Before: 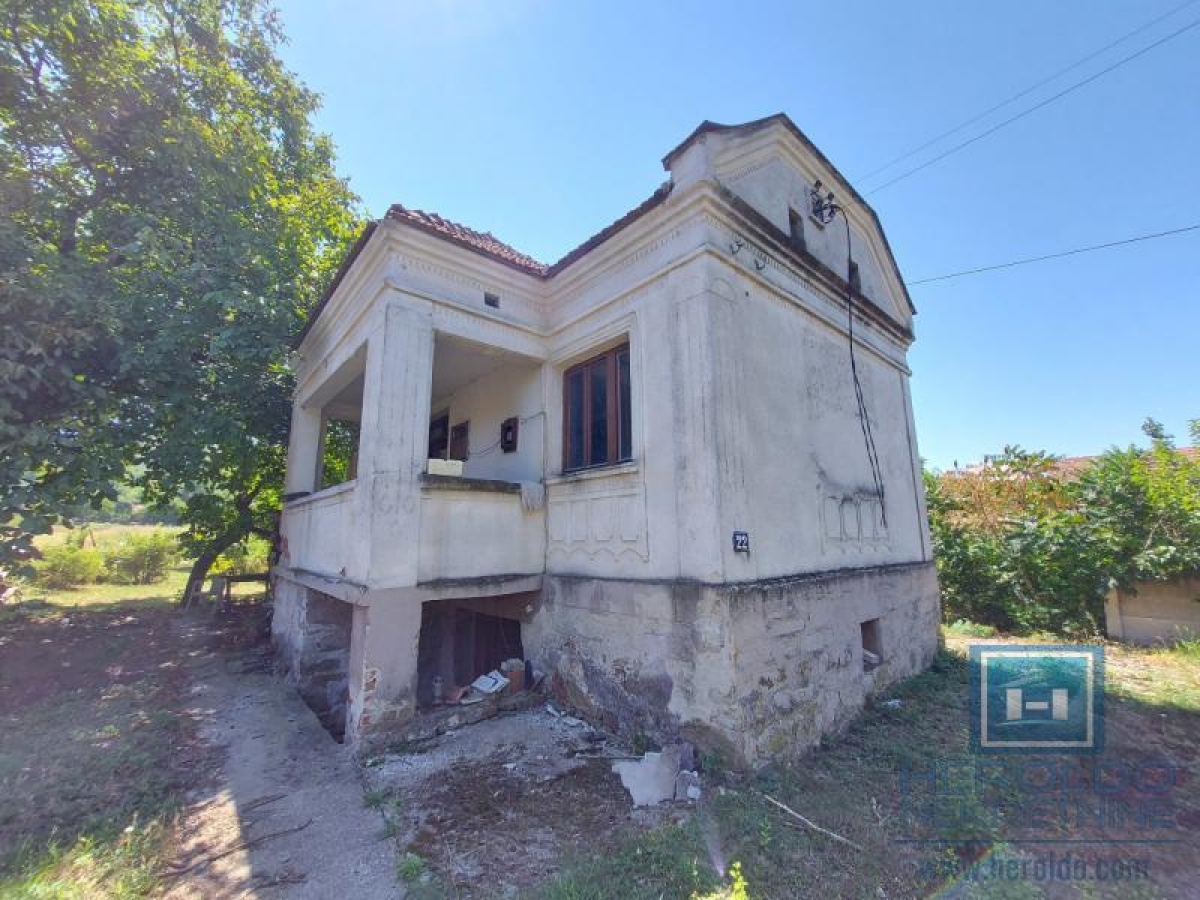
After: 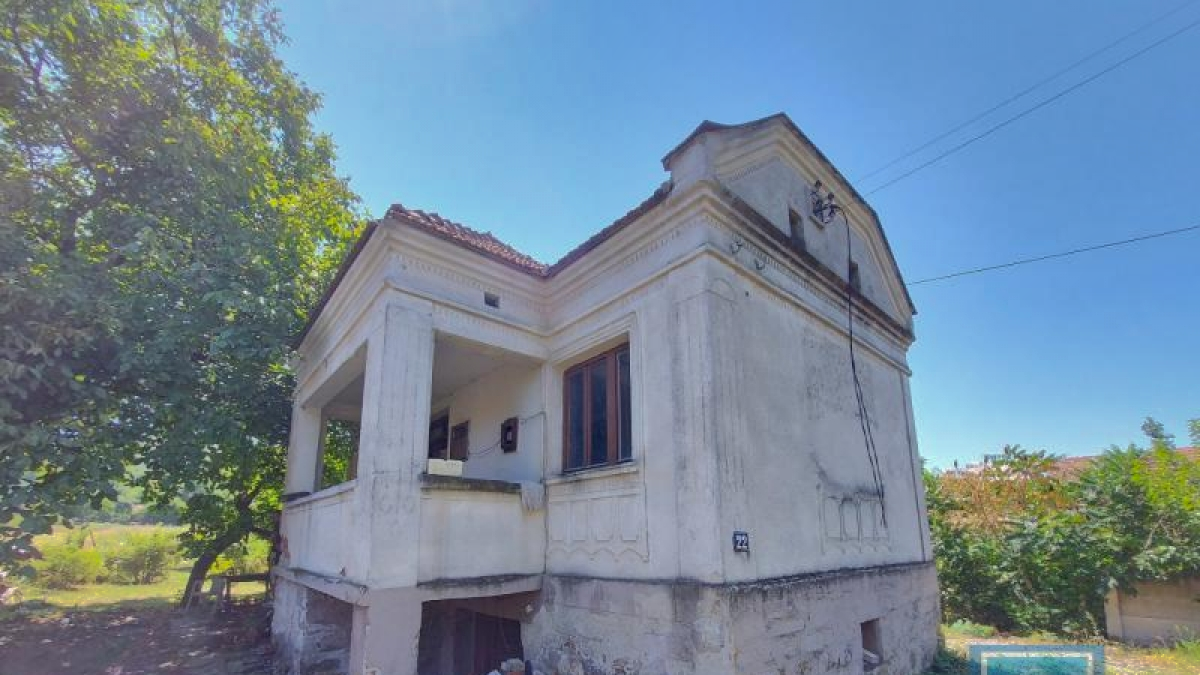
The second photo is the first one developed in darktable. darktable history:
crop: bottom 24.979%
shadows and highlights: shadows 24.98, highlights -69.31
